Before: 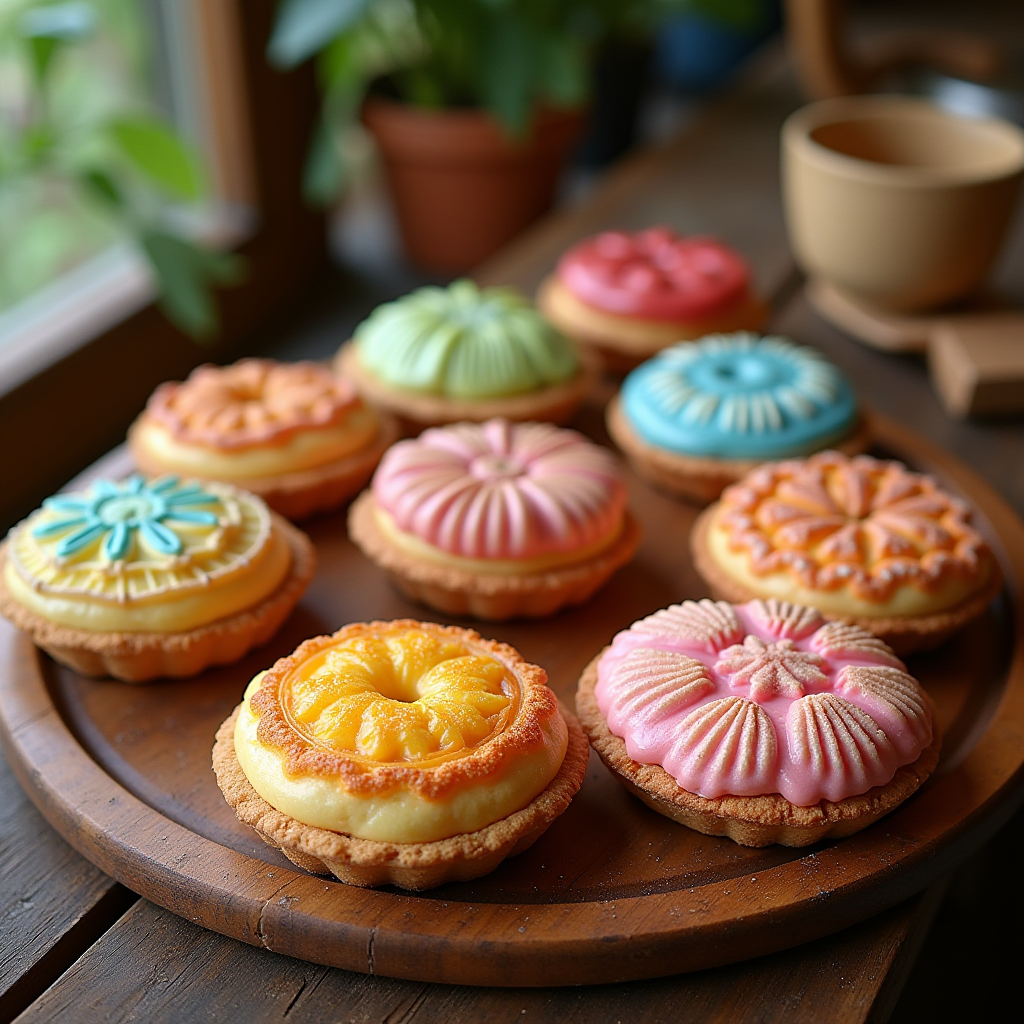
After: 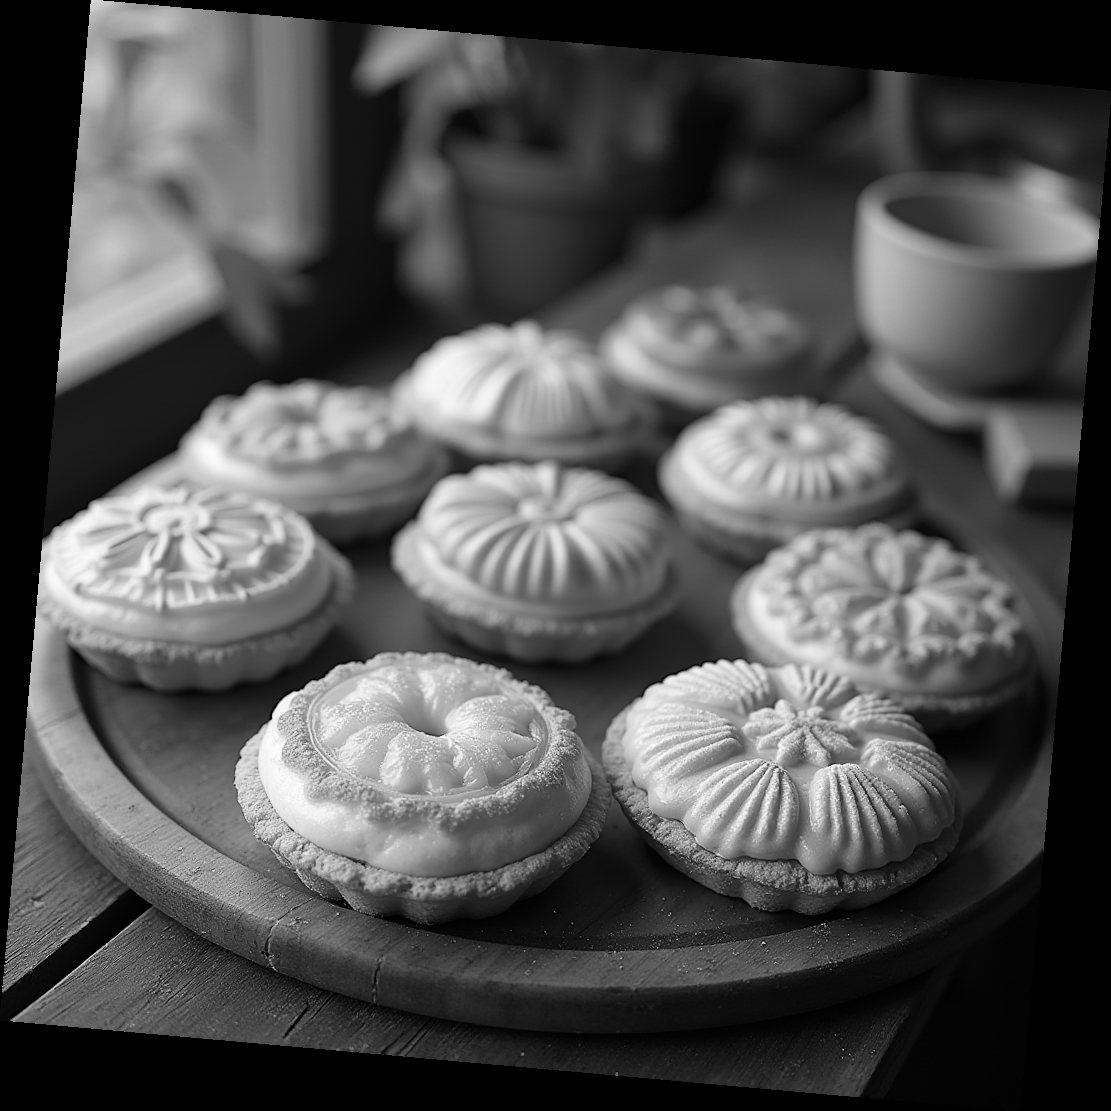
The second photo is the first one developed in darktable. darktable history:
rotate and perspective: rotation 5.12°, automatic cropping off
monochrome: a 16.01, b -2.65, highlights 0.52
velvia: strength 45%
contrast brightness saturation: contrast 0.08, saturation 0.02
